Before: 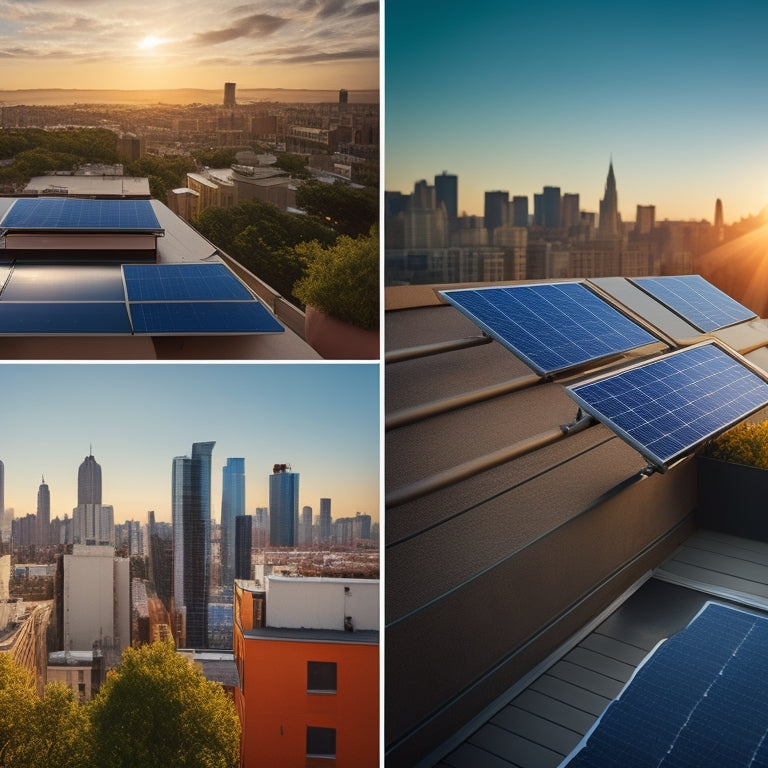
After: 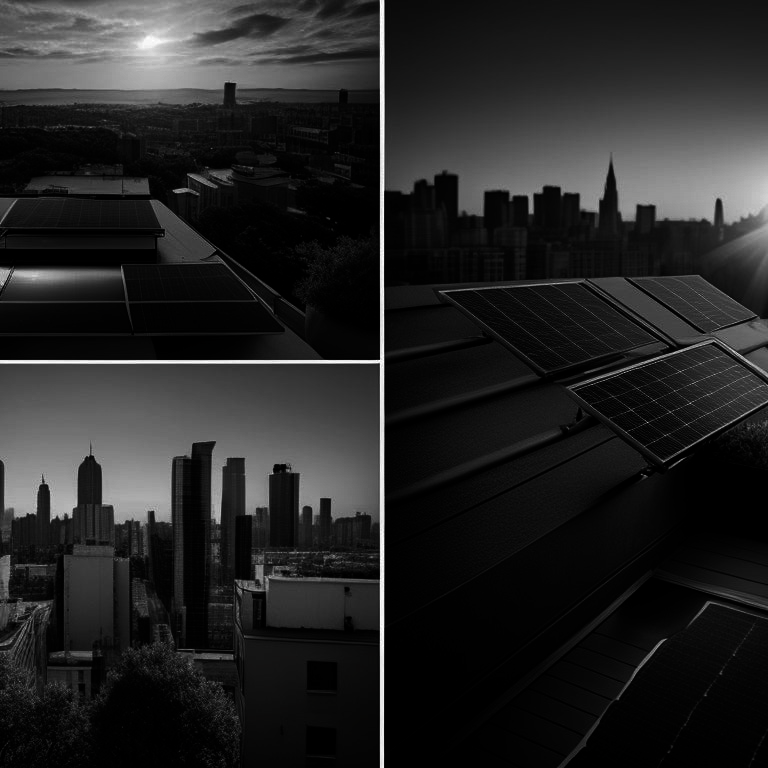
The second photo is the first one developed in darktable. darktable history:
contrast brightness saturation: contrast 0.017, brightness -0.987, saturation -1
